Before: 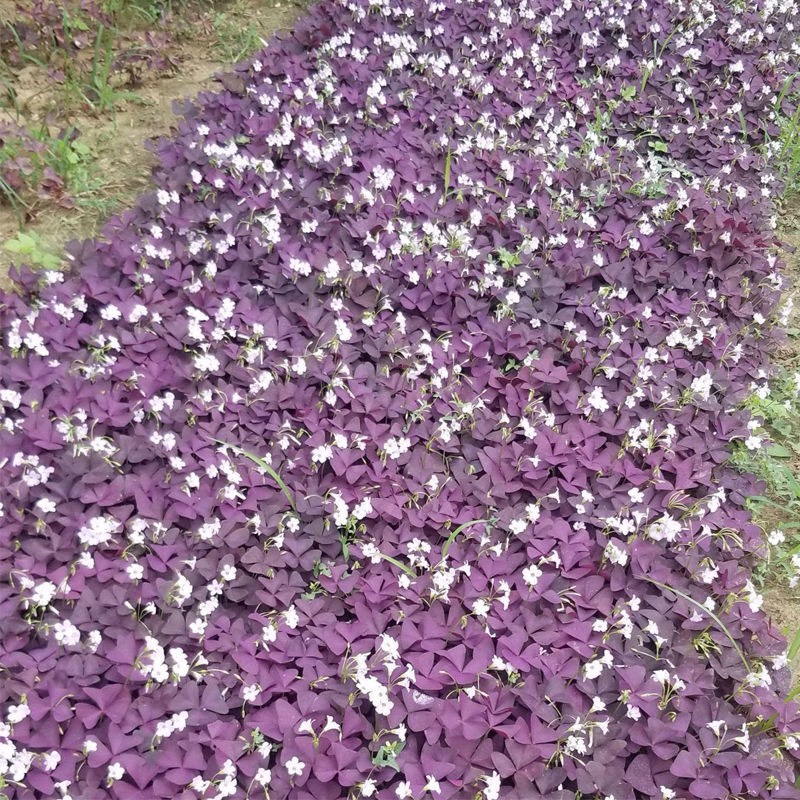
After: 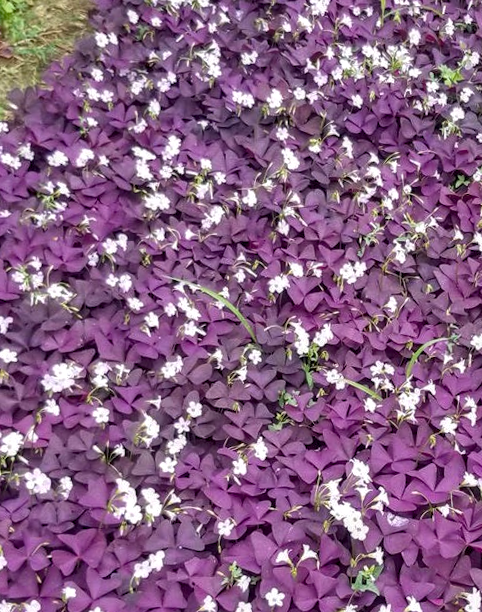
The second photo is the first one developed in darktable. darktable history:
rotate and perspective: rotation -4.25°, automatic cropping off
contrast brightness saturation: brightness -0.09
local contrast: detail 130%
color balance rgb: perceptual saturation grading › global saturation 30%, global vibrance 10%
crop: left 8.966%, top 23.852%, right 34.699%, bottom 4.703%
